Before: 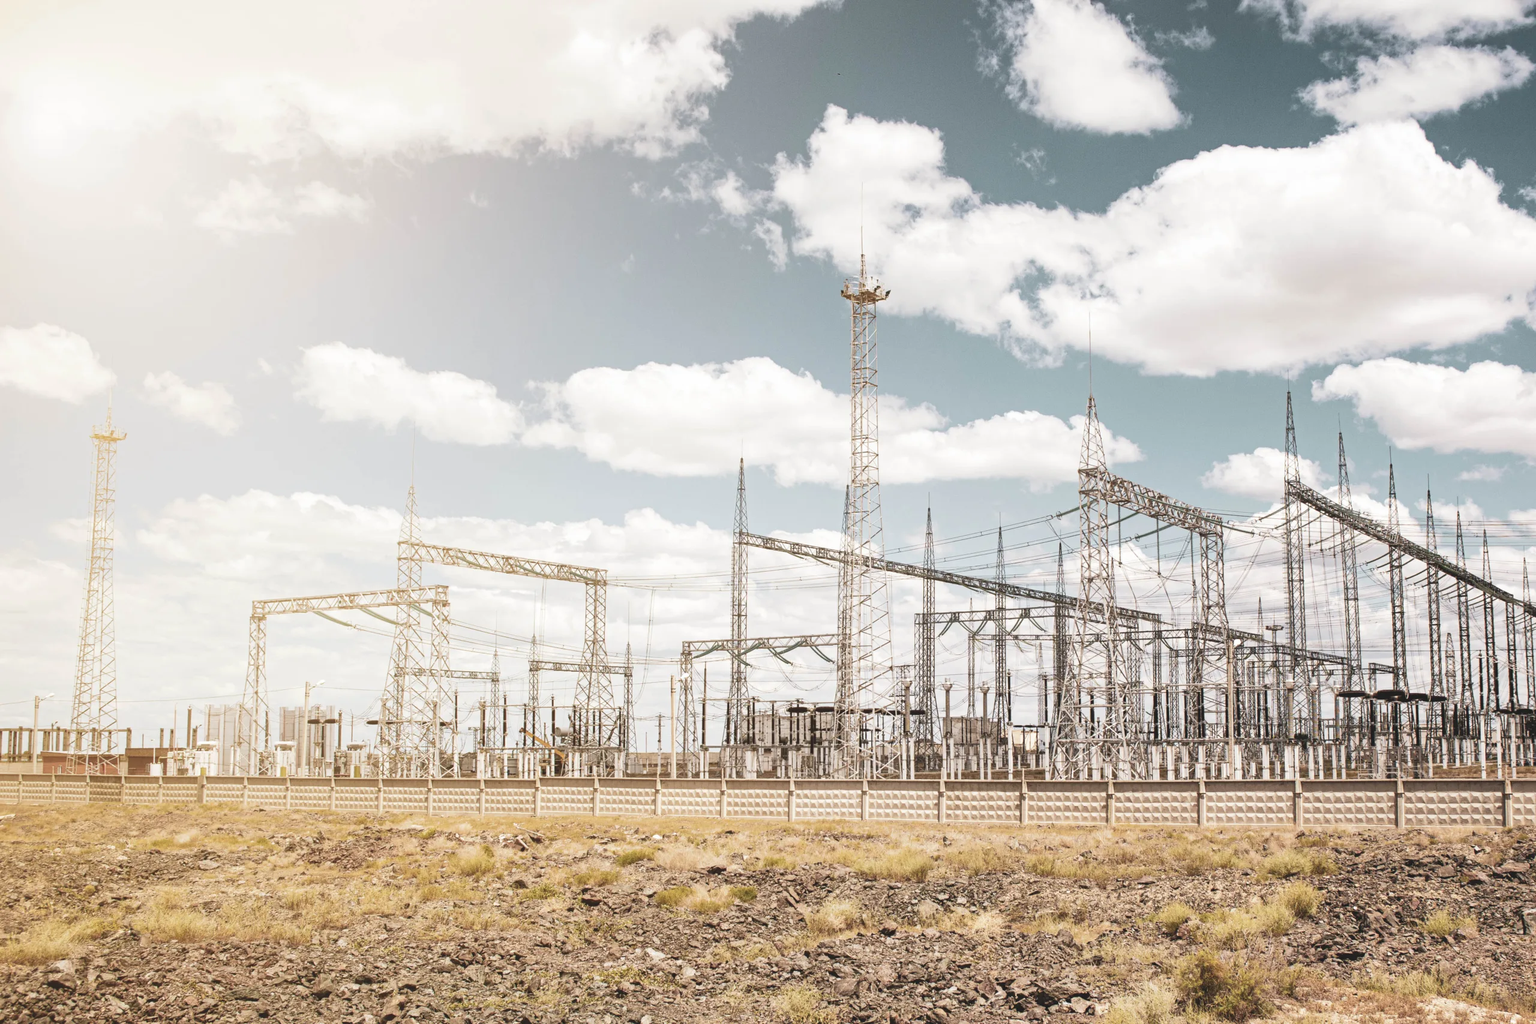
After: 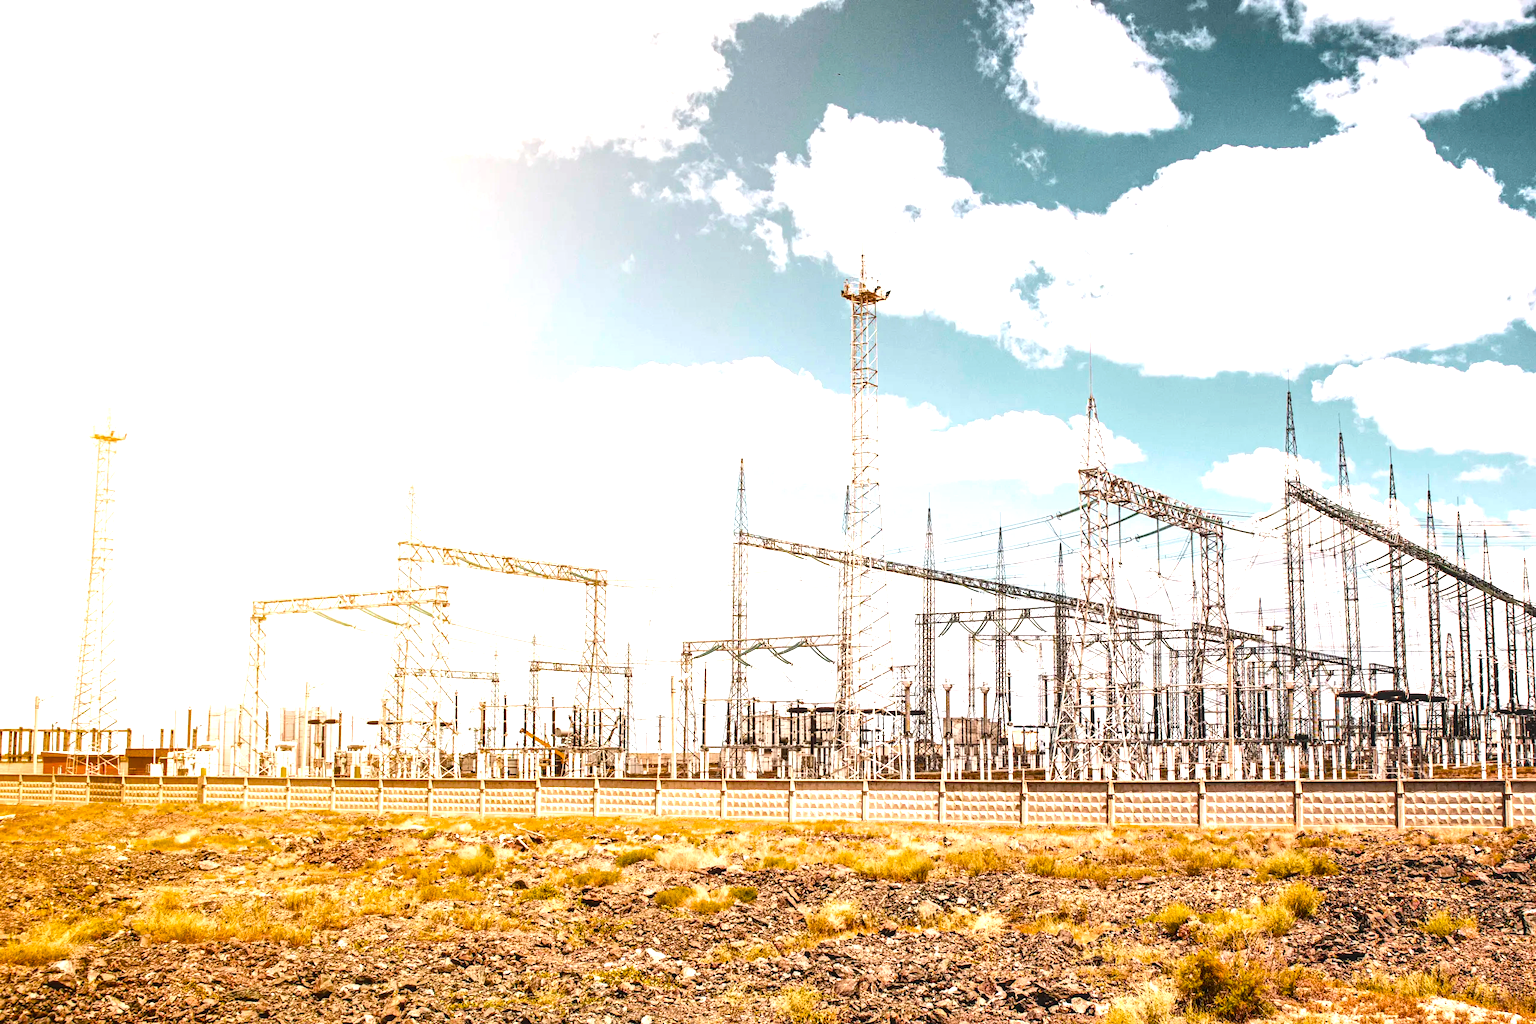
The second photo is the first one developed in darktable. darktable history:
local contrast: on, module defaults
tone equalizer: -8 EV -0.765 EV, -7 EV -0.698 EV, -6 EV -0.568 EV, -5 EV -0.417 EV, -3 EV 0.391 EV, -2 EV 0.6 EV, -1 EV 0.674 EV, +0 EV 0.749 EV, edges refinement/feathering 500, mask exposure compensation -1.57 EV, preserve details no
color balance rgb: highlights gain › luminance 14.679%, perceptual saturation grading › global saturation 42.743%, global vibrance -1.001%, saturation formula JzAzBz (2021)
